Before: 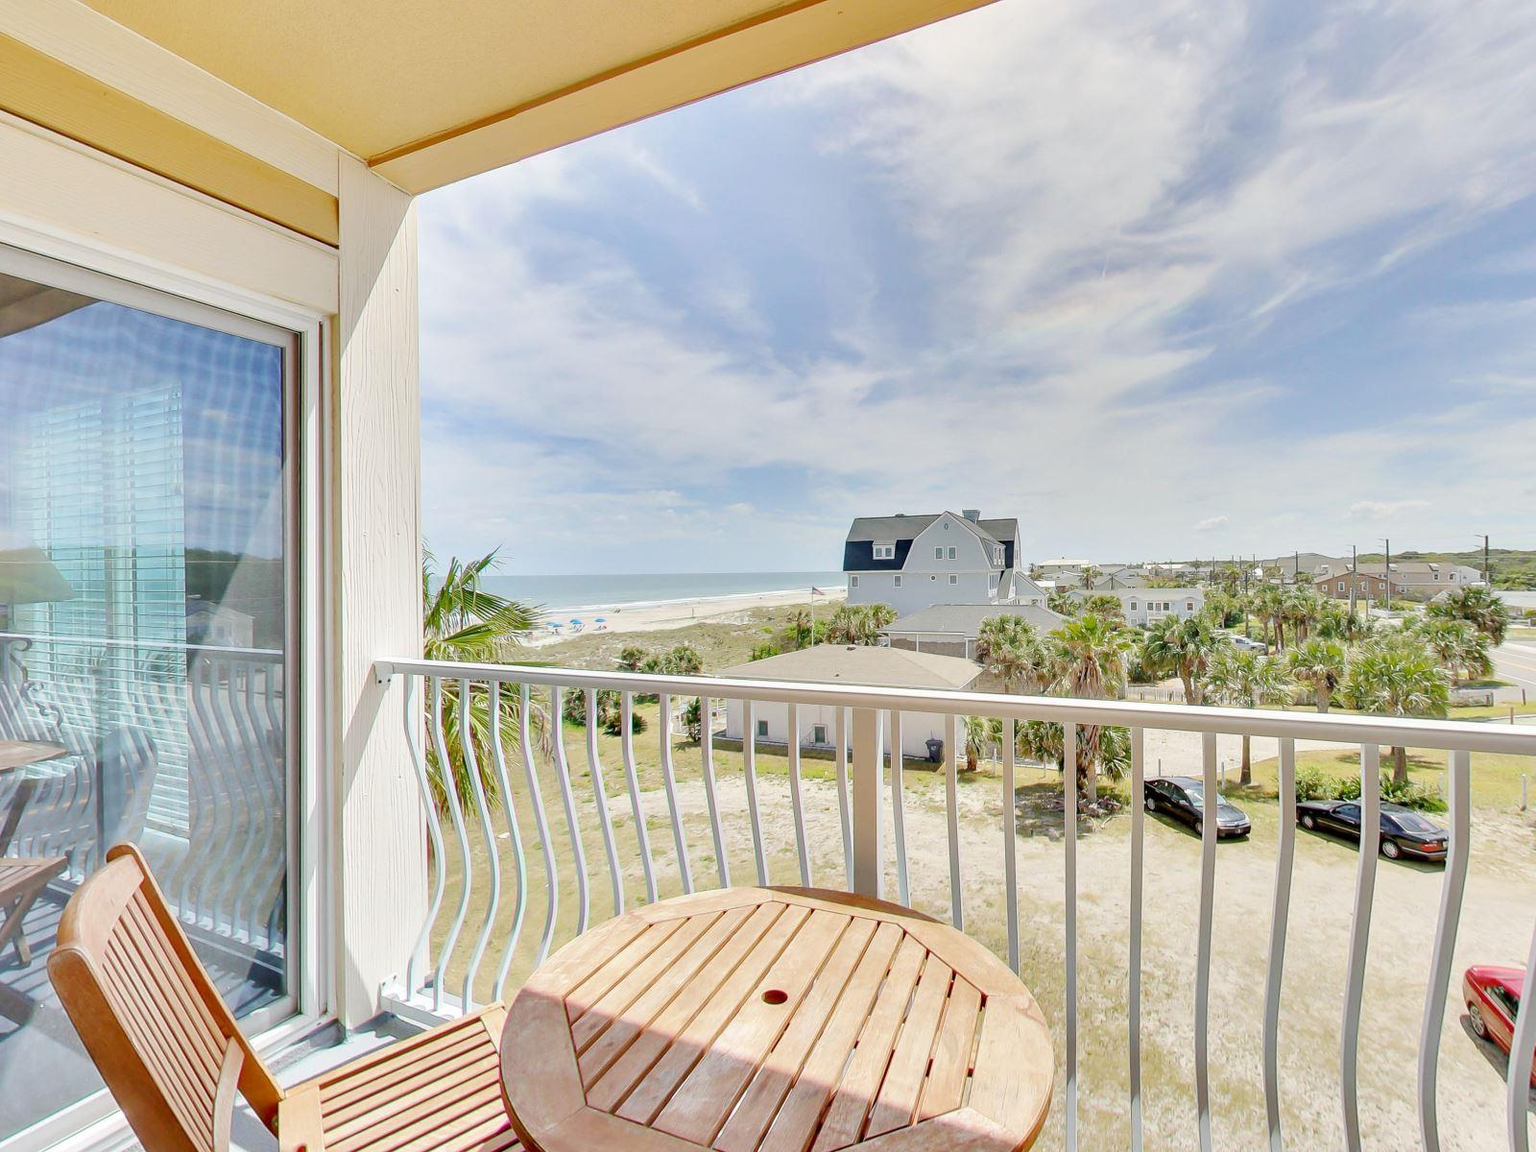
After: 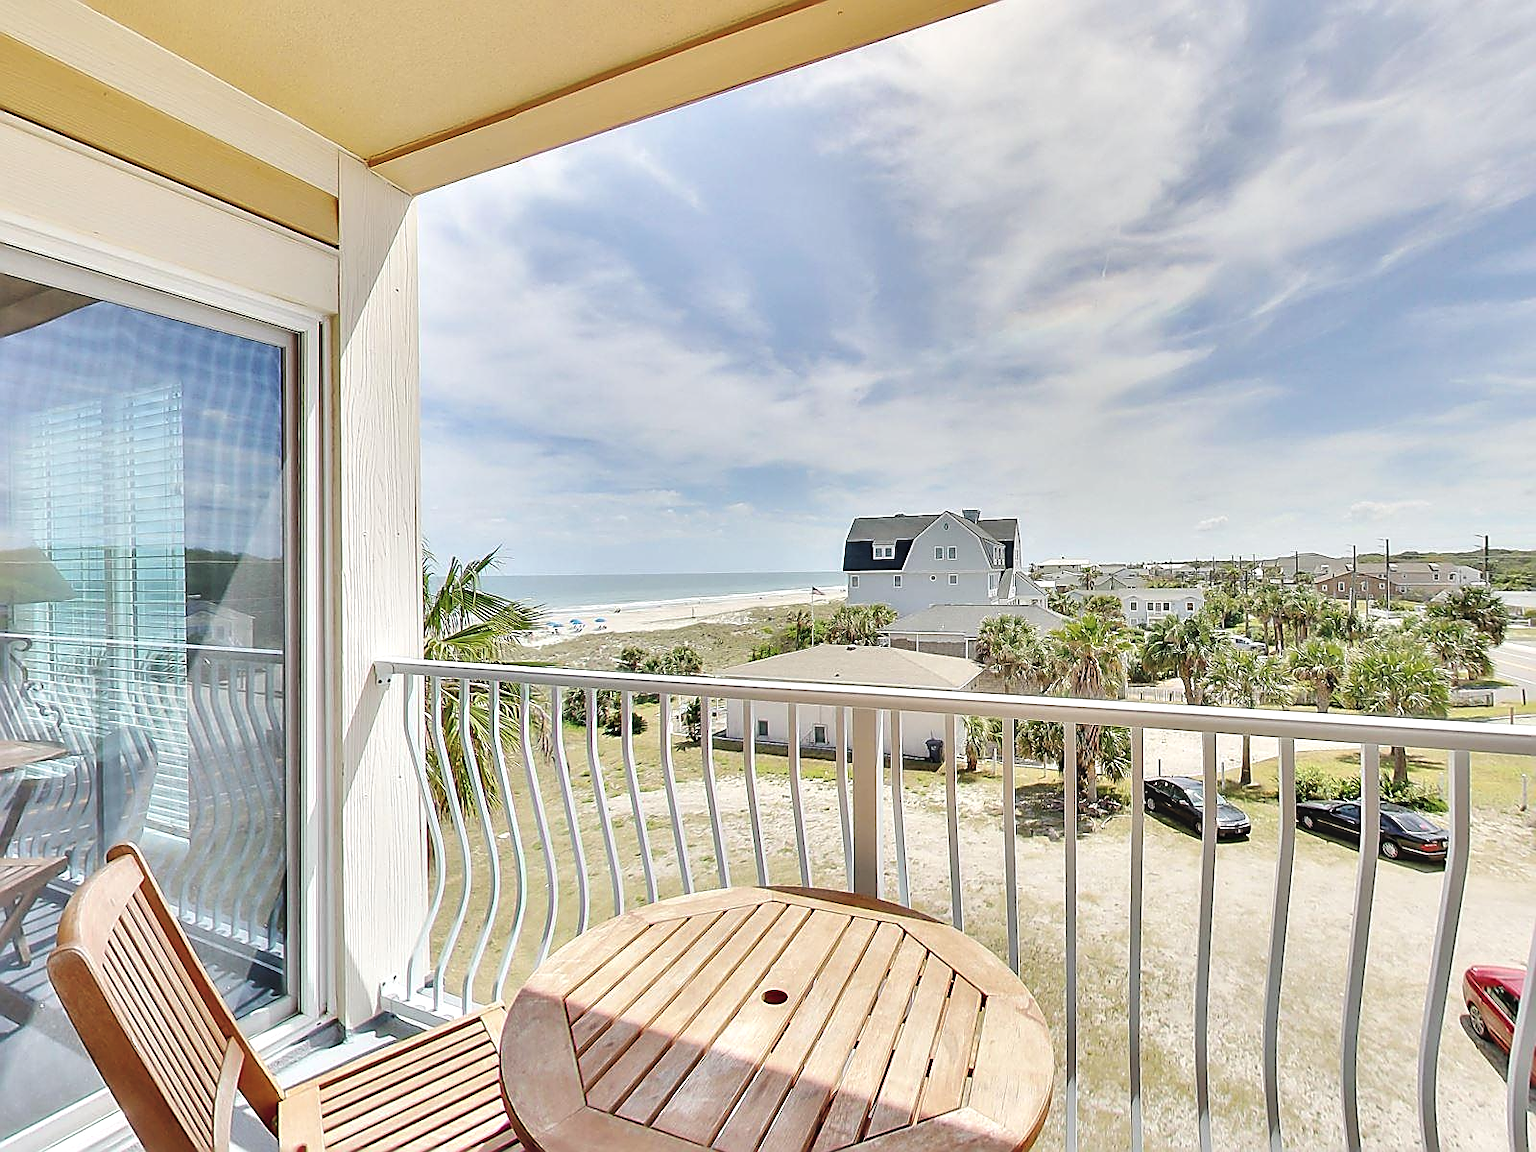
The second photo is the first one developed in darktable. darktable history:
contrast equalizer: y [[0.536, 0.565, 0.581, 0.516, 0.52, 0.491], [0.5 ×6], [0.5 ×6], [0 ×6], [0 ×6]]
sharpen: radius 1.685, amount 1.294
exposure: black level correction -0.028, compensate highlight preservation false
